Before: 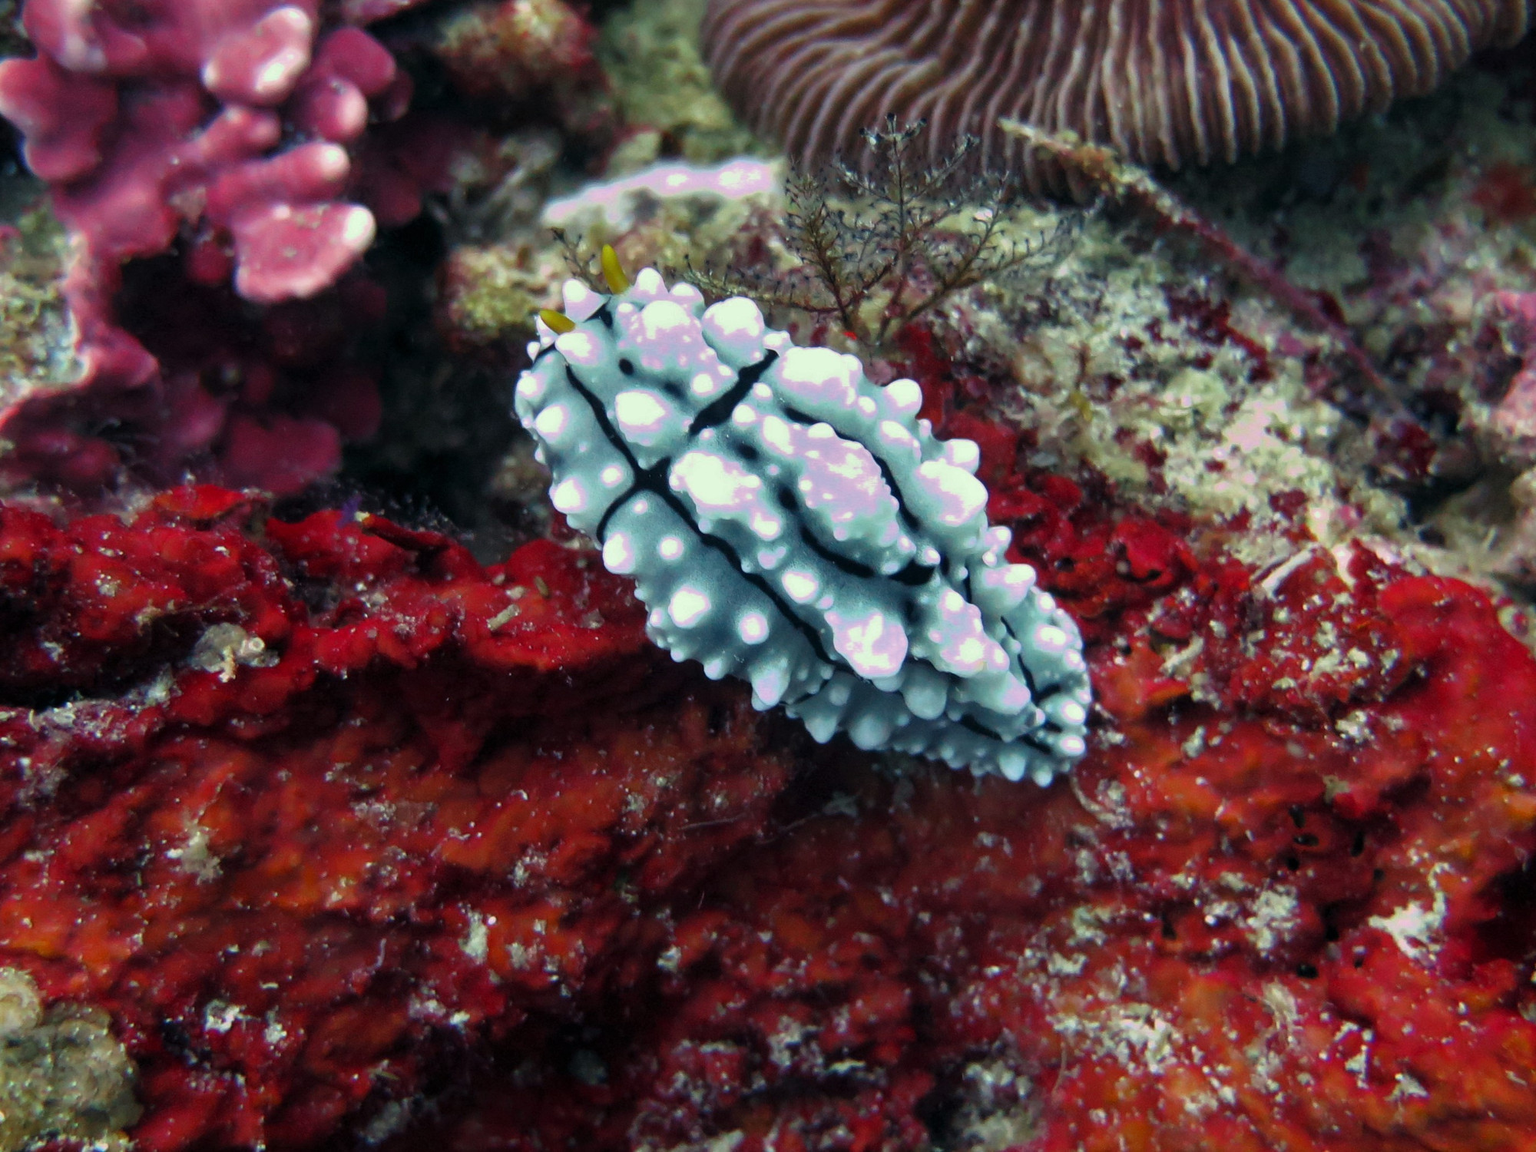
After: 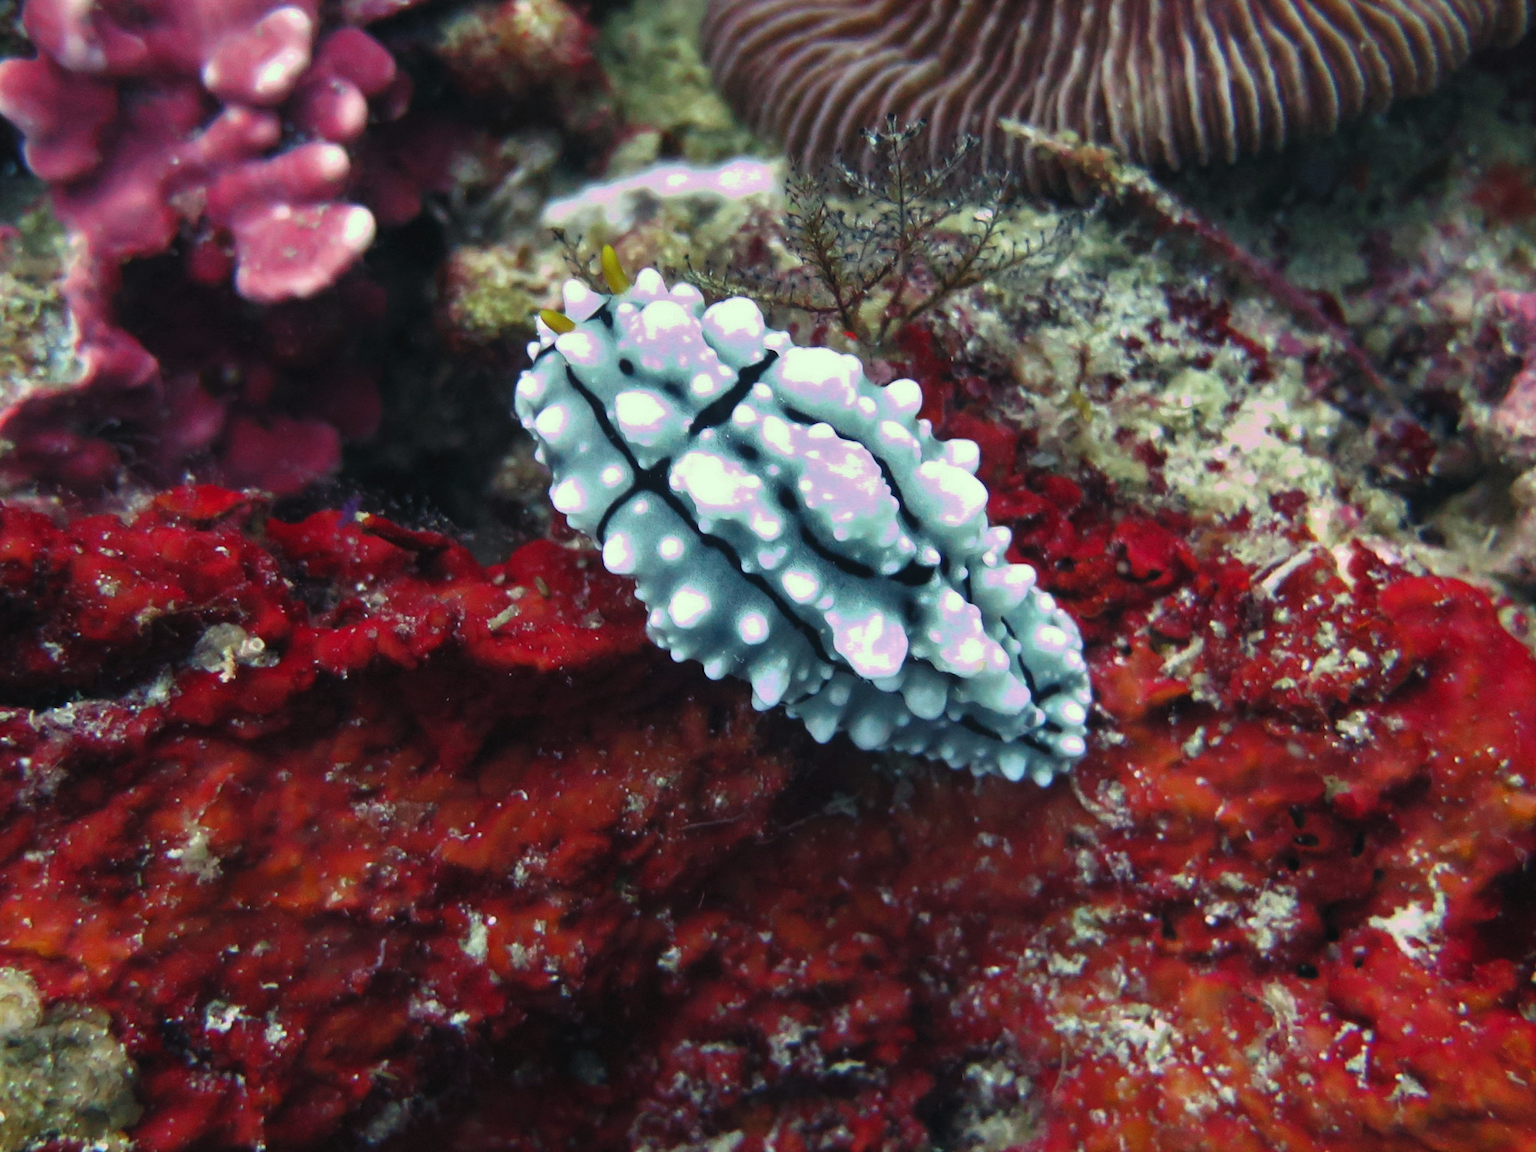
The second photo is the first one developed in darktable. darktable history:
exposure: black level correction -0.004, exposure 0.058 EV, compensate highlight preservation false
contrast brightness saturation: contrast 0.082, saturation 0.019
